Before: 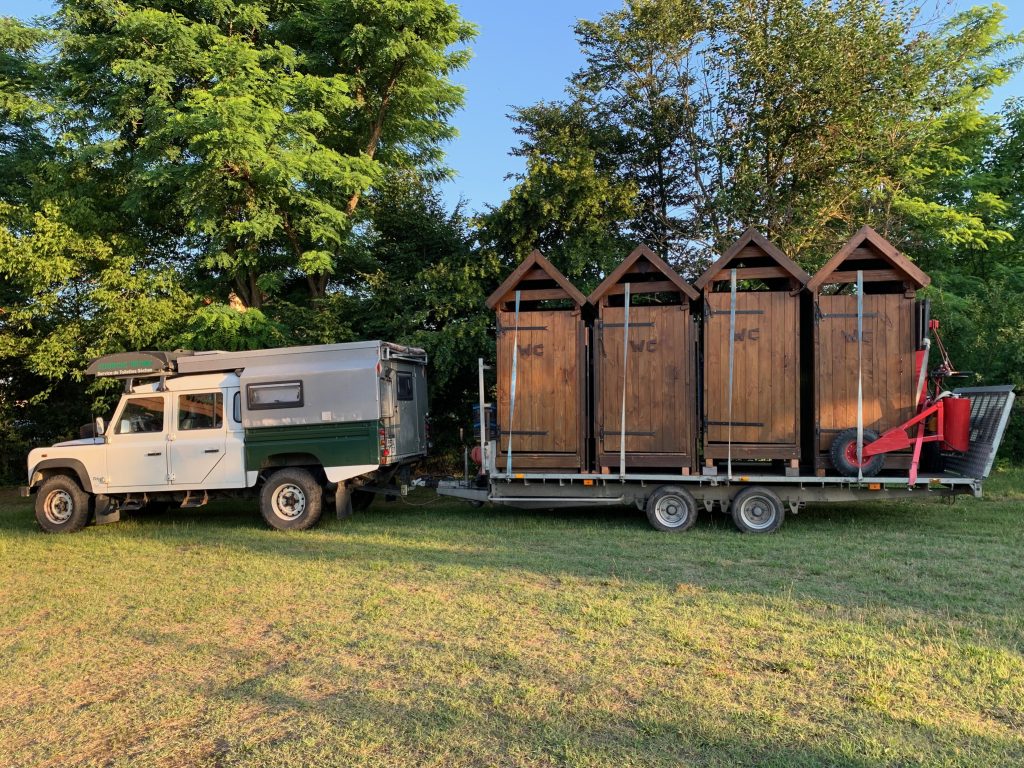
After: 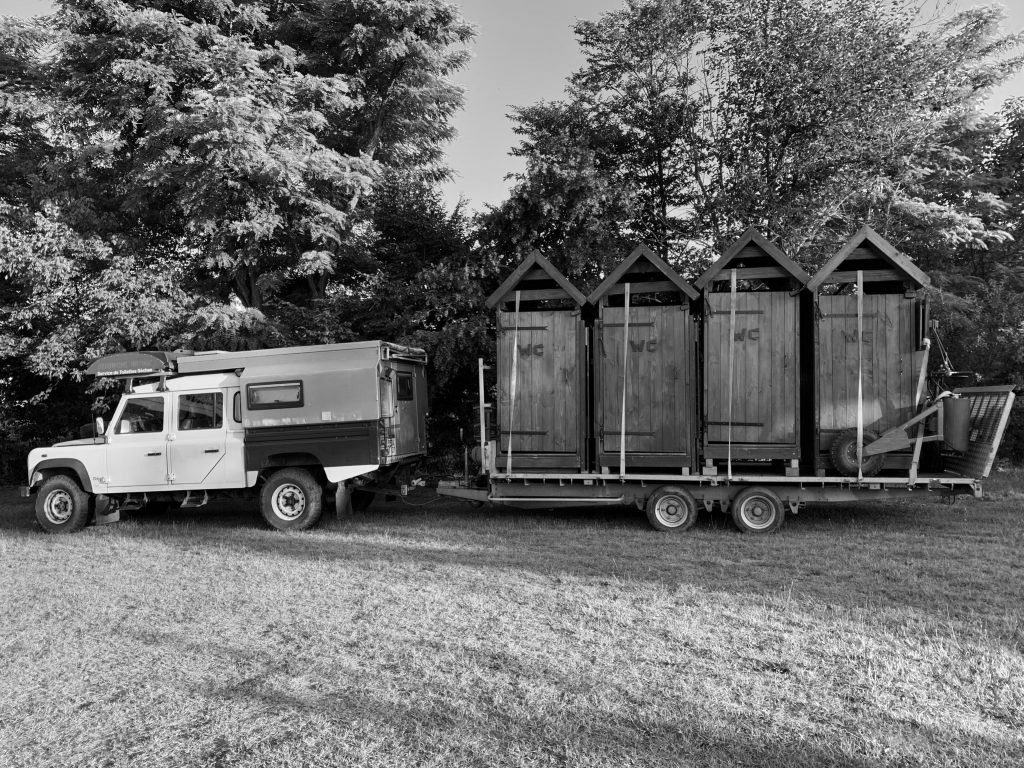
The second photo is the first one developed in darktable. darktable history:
monochrome: a -71.75, b 75.82
tone equalizer: -8 EV -0.417 EV, -7 EV -0.389 EV, -6 EV -0.333 EV, -5 EV -0.222 EV, -3 EV 0.222 EV, -2 EV 0.333 EV, -1 EV 0.389 EV, +0 EV 0.417 EV, edges refinement/feathering 500, mask exposure compensation -1.57 EV, preserve details no
